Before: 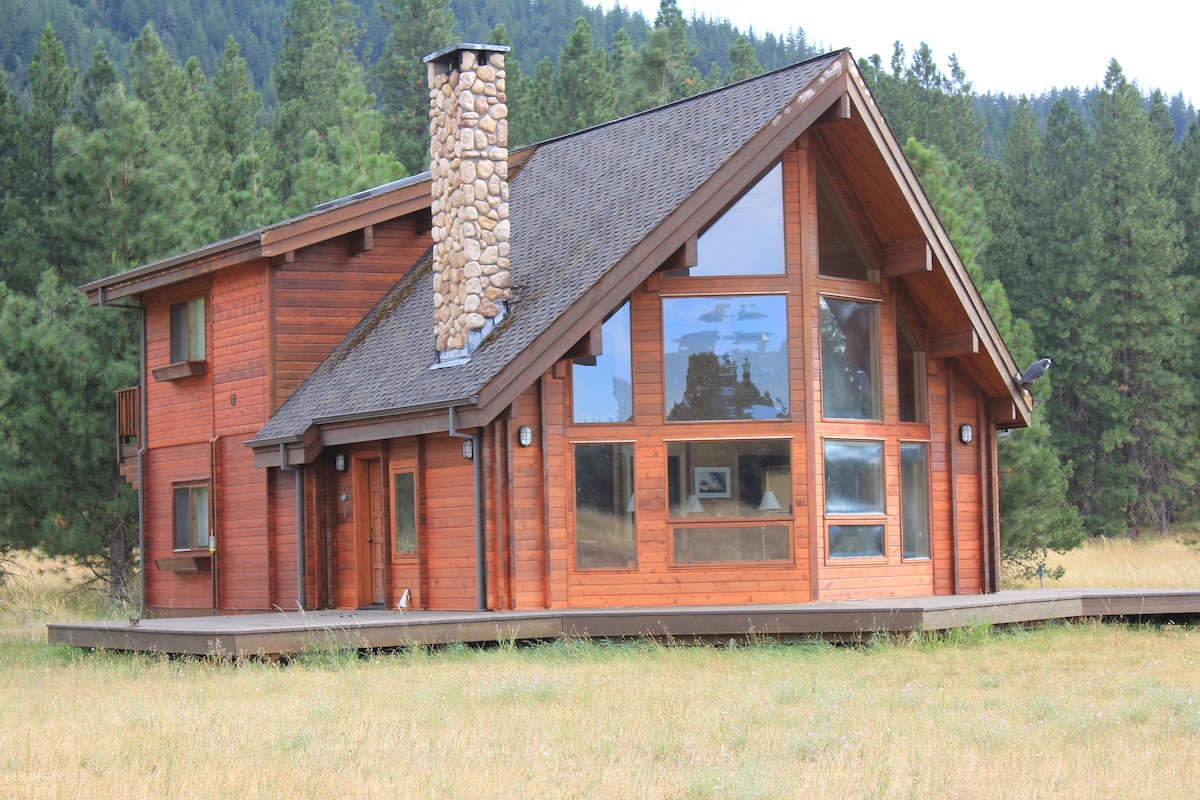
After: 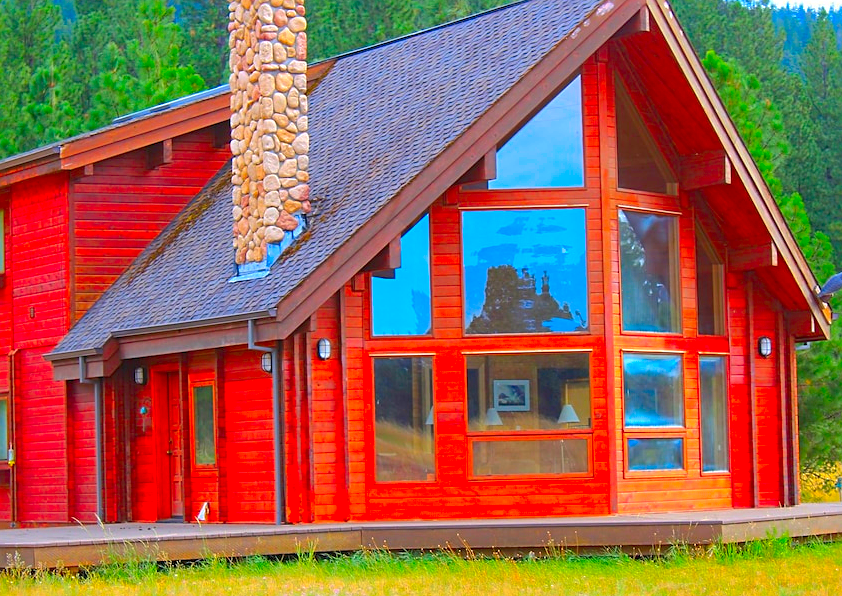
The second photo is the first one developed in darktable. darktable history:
shadows and highlights: on, module defaults
crop and rotate: left 16.803%, top 10.952%, right 13.013%, bottom 14.487%
color correction: highlights b* -0.02, saturation 2.99
sharpen: amount 0.493
